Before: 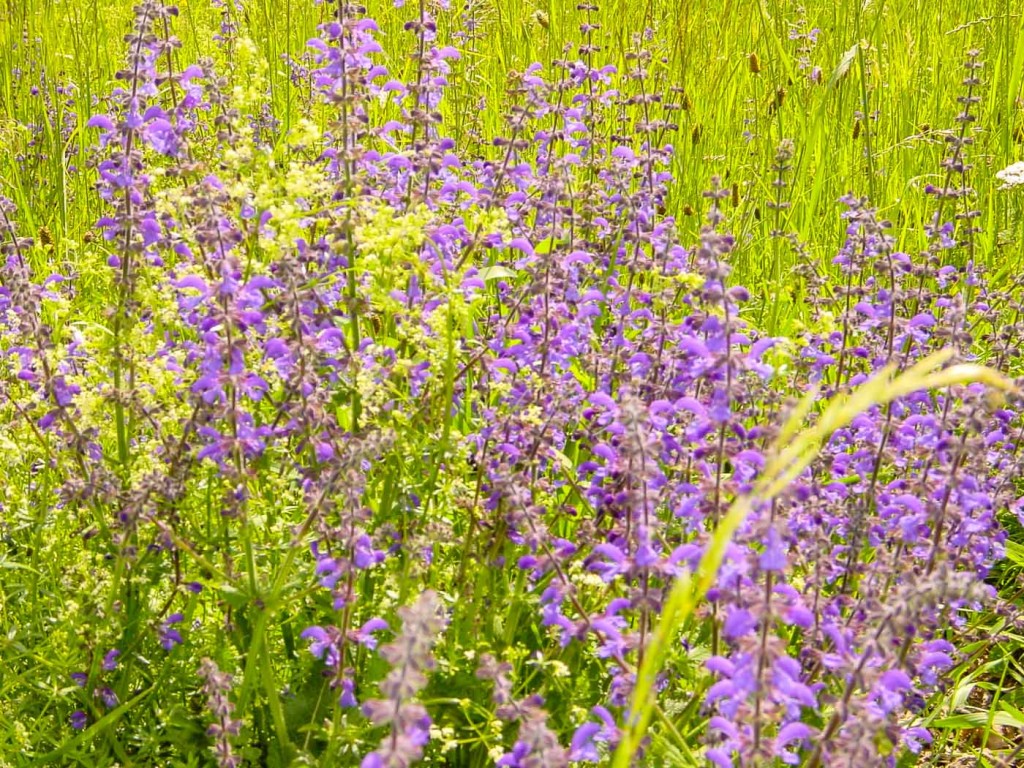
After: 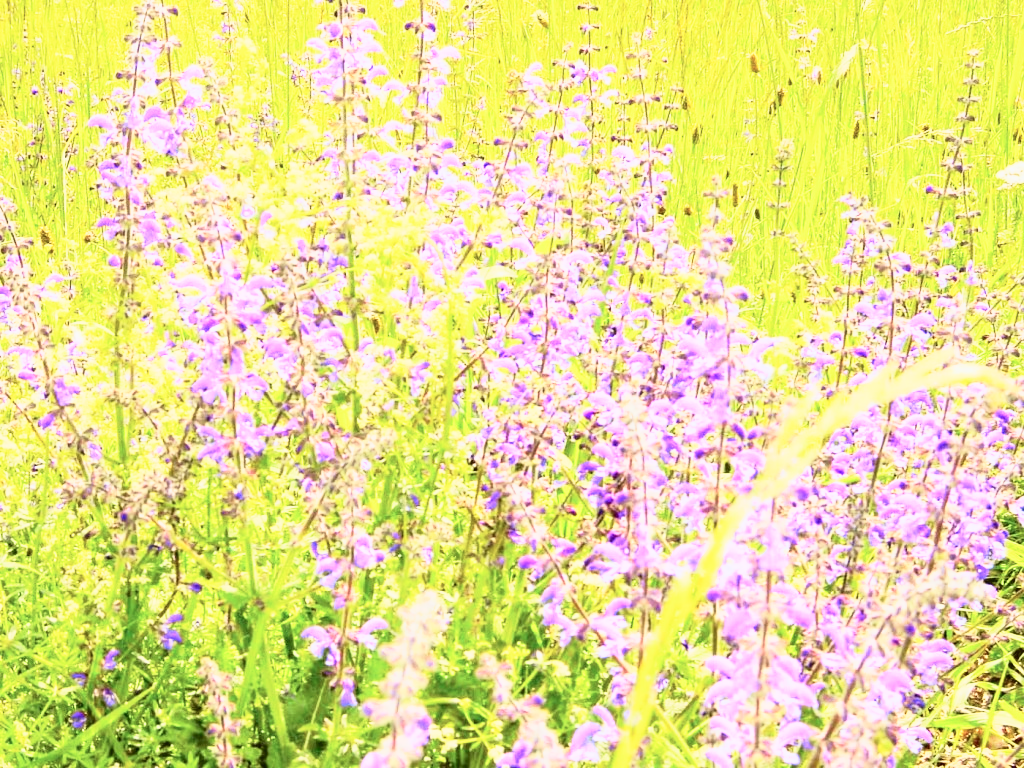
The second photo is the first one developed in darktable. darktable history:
base curve: curves: ch0 [(0, 0) (0.088, 0.125) (0.176, 0.251) (0.354, 0.501) (0.613, 0.749) (1, 0.877)], preserve colors none
exposure: exposure 0.6 EV, compensate highlight preservation false
tone curve: curves: ch0 [(0, 0.023) (0.087, 0.065) (0.184, 0.168) (0.45, 0.54) (0.57, 0.683) (0.706, 0.841) (0.877, 0.948) (1, 0.984)]; ch1 [(0, 0) (0.388, 0.369) (0.447, 0.447) (0.505, 0.5) (0.534, 0.528) (0.57, 0.571) (0.592, 0.602) (0.644, 0.663) (1, 1)]; ch2 [(0, 0) (0.314, 0.223) (0.427, 0.405) (0.492, 0.496) (0.524, 0.547) (0.534, 0.57) (0.583, 0.605) (0.673, 0.667) (1, 1)], color space Lab, independent channels, preserve colors none
